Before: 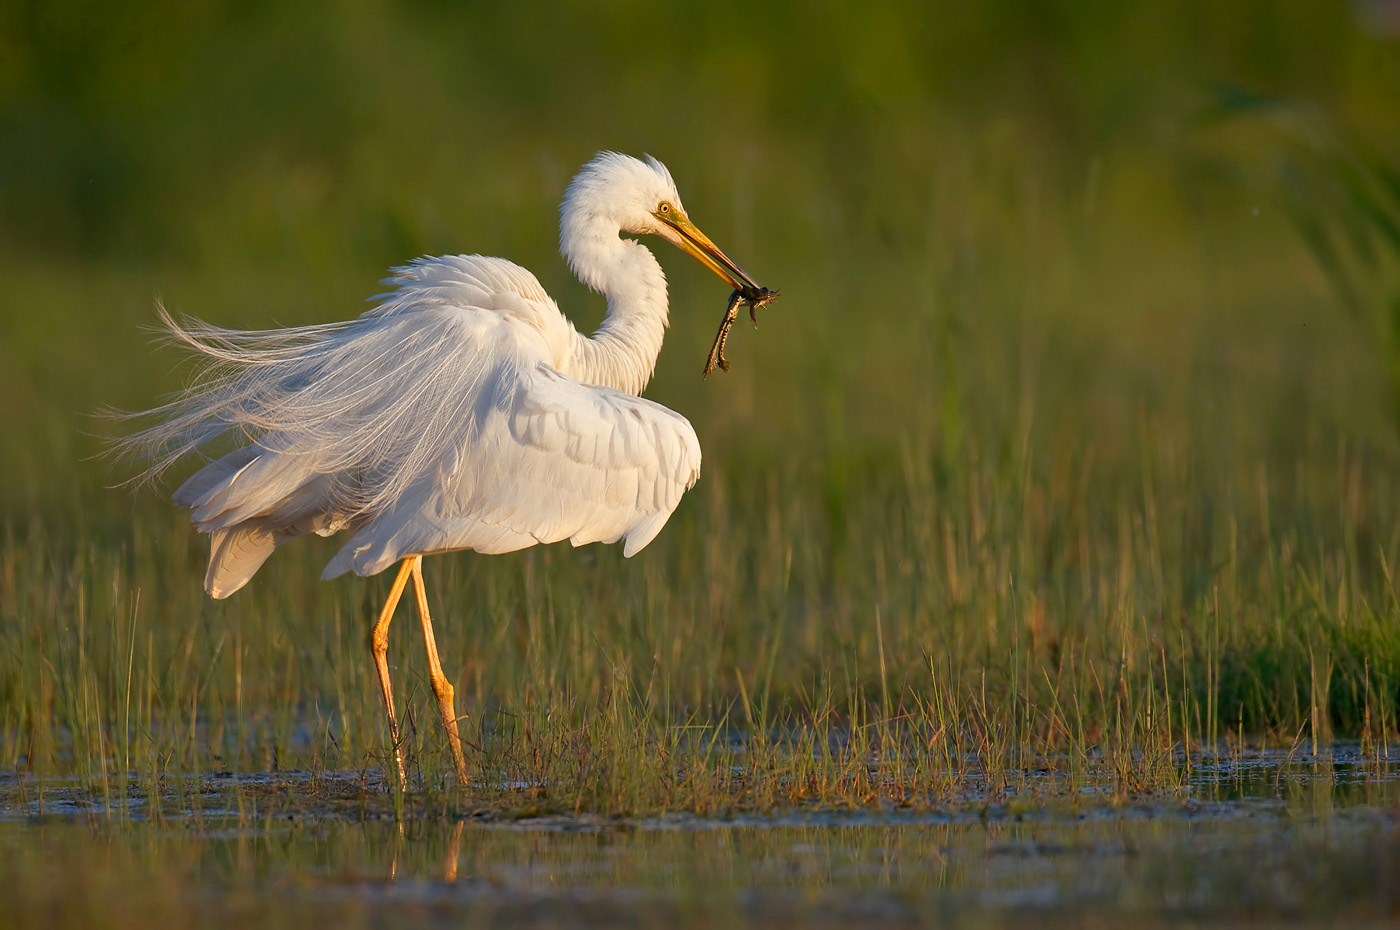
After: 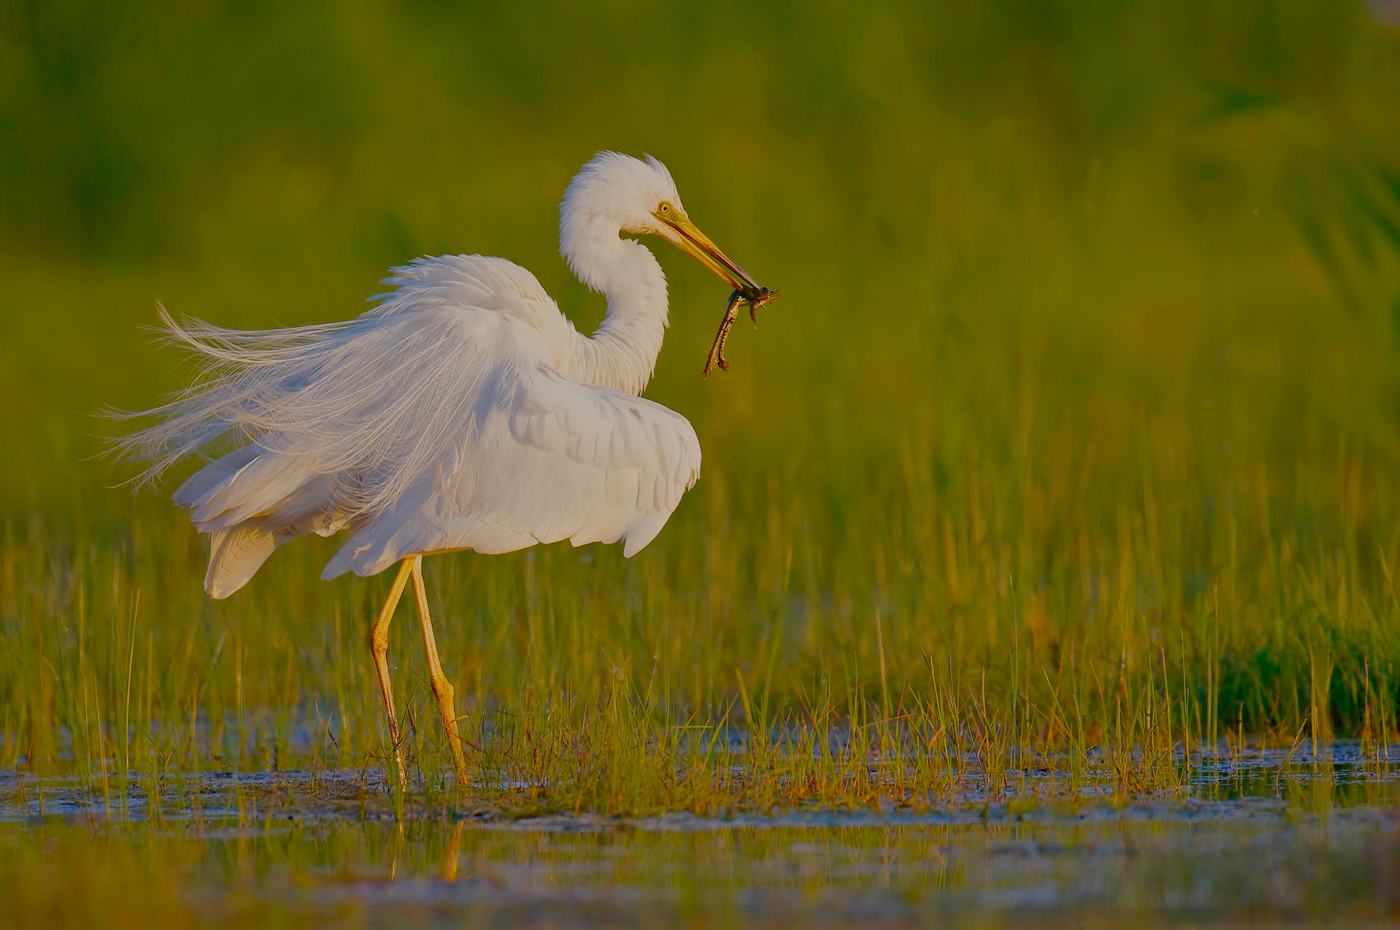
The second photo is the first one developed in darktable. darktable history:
filmic rgb: black relative exposure -7 EV, white relative exposure 6 EV, threshold 3 EV, target black luminance 0%, hardness 2.73, latitude 61.22%, contrast 0.691, highlights saturation mix 10%, shadows ↔ highlights balance -0.073%, preserve chrominance no, color science v4 (2020), iterations of high-quality reconstruction 10, contrast in shadows soft, contrast in highlights soft, enable highlight reconstruction true
color balance rgb: shadows lift › chroma 2%, shadows lift › hue 247.2°, power › chroma 0.3%, power › hue 25.2°, highlights gain › chroma 3%, highlights gain › hue 60°, global offset › luminance 0.75%, perceptual saturation grading › global saturation 20%, perceptual saturation grading › highlights -20%, perceptual saturation grading › shadows 30%, global vibrance 20%
white balance: red 0.98, blue 1.034
